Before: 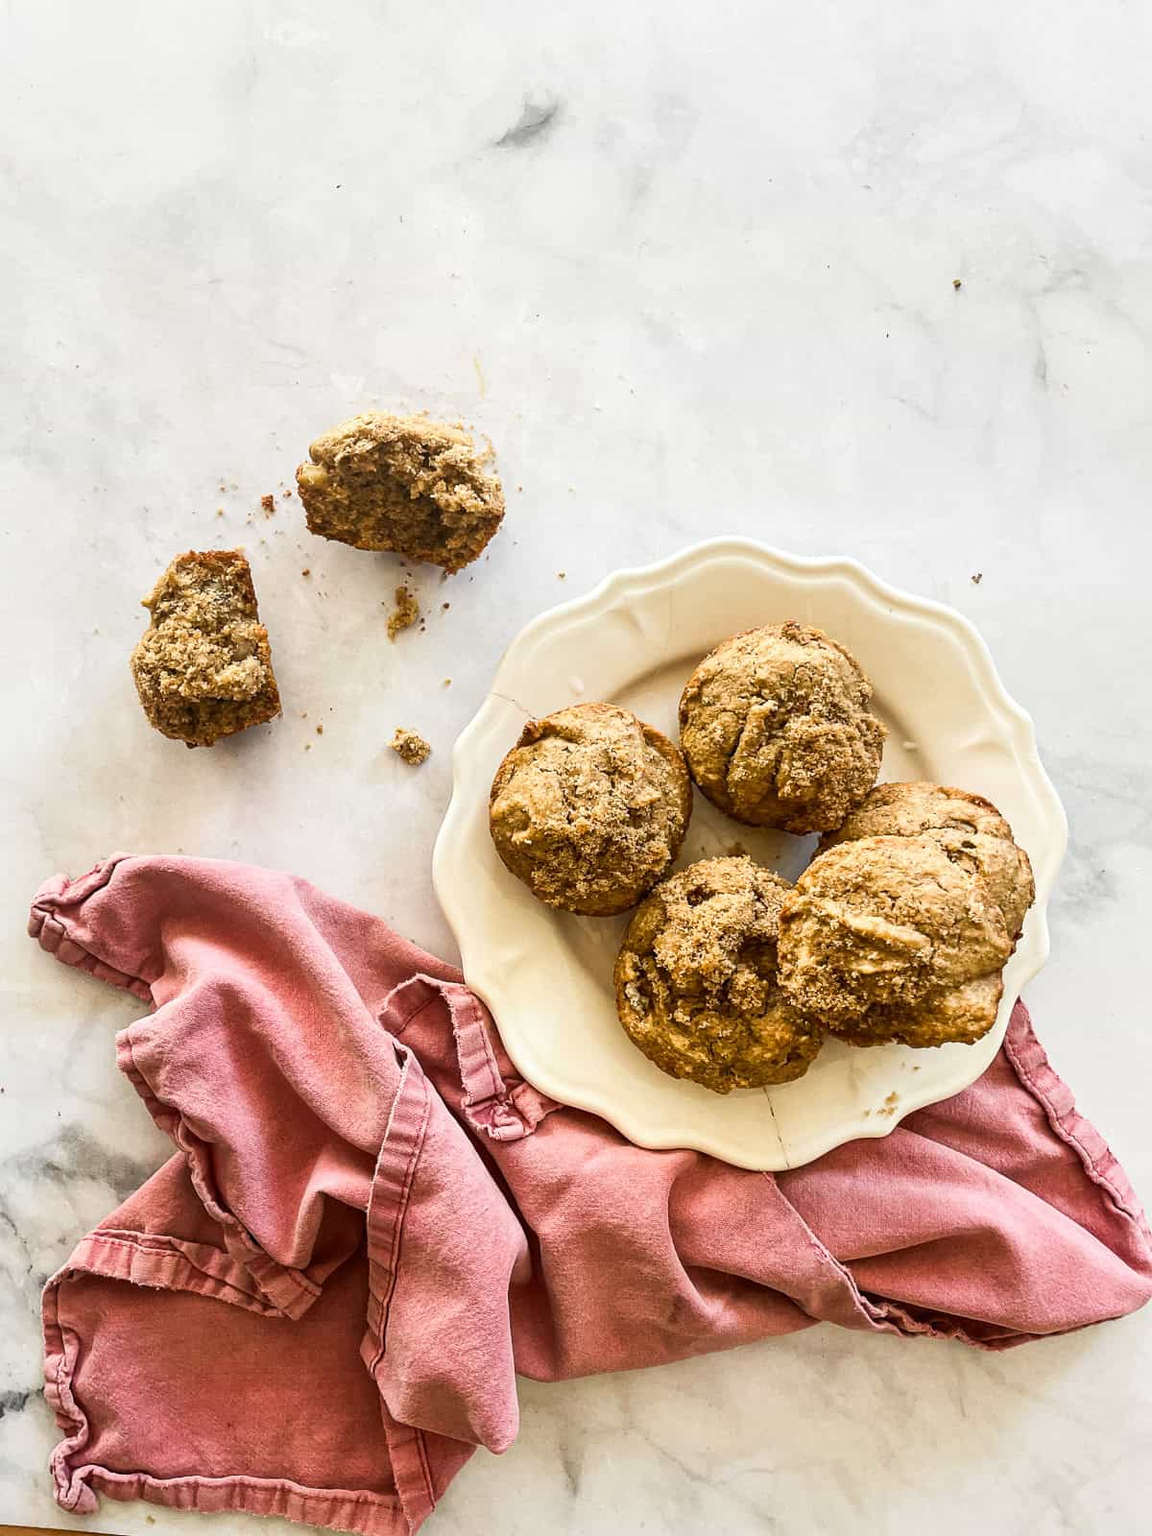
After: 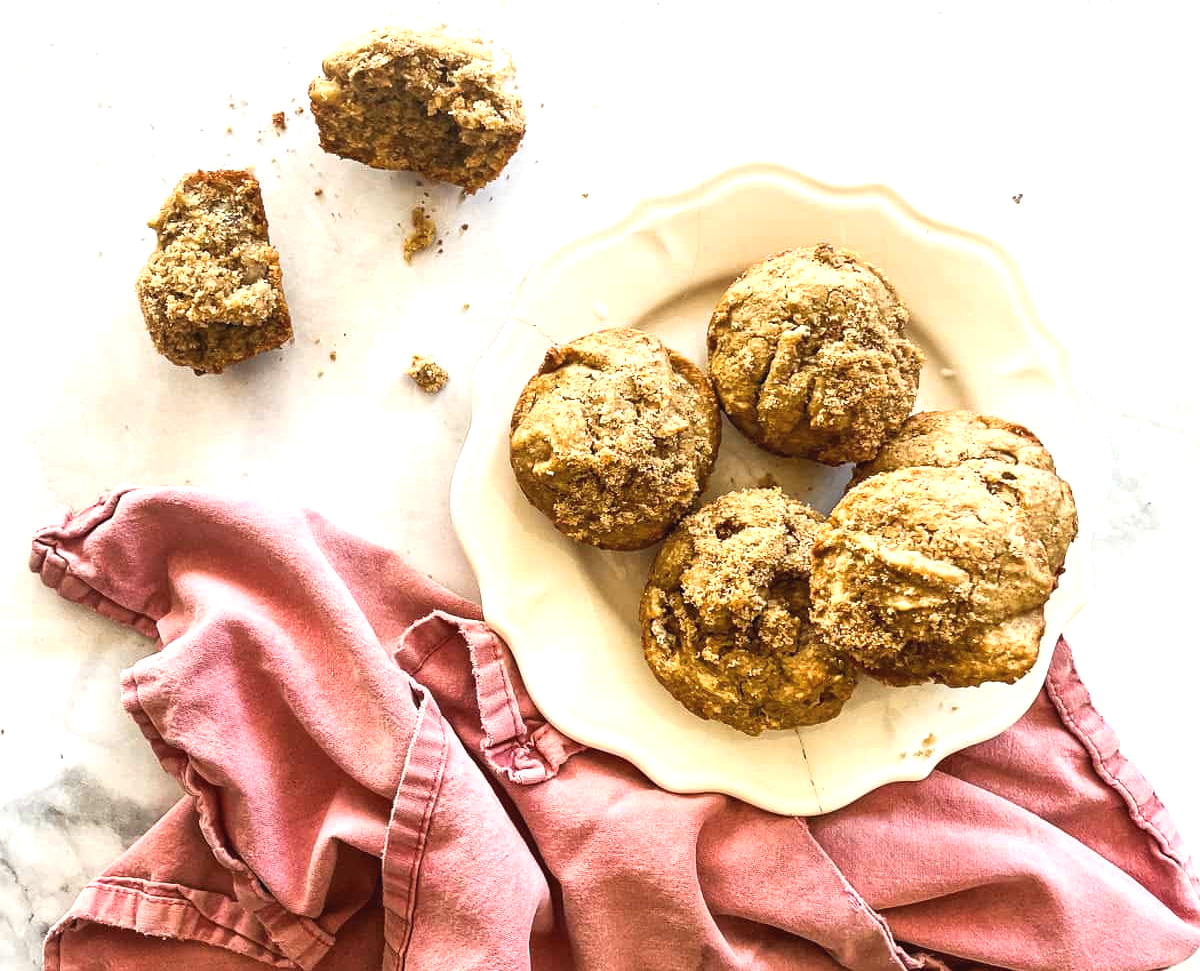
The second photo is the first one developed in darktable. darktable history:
exposure: black level correction -0.002, exposure 0.54 EV, compensate highlight preservation false
crop and rotate: top 25.357%, bottom 13.942%
